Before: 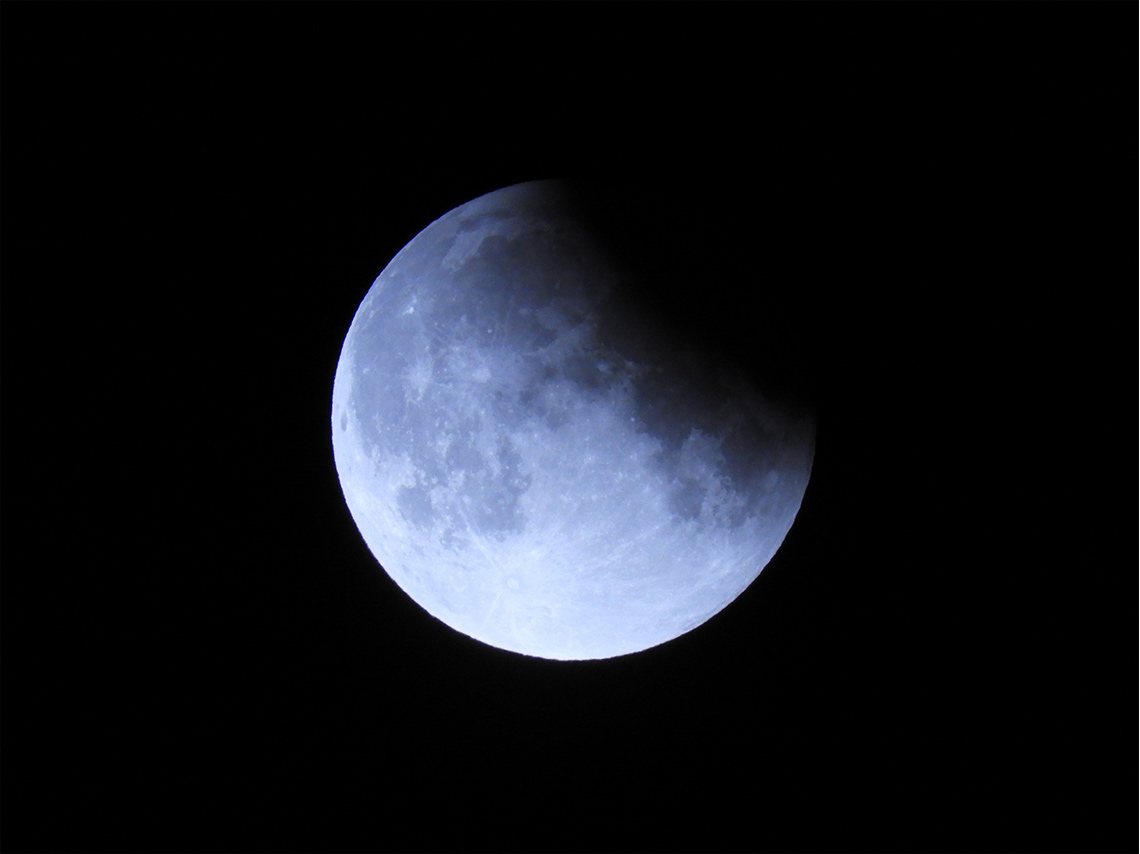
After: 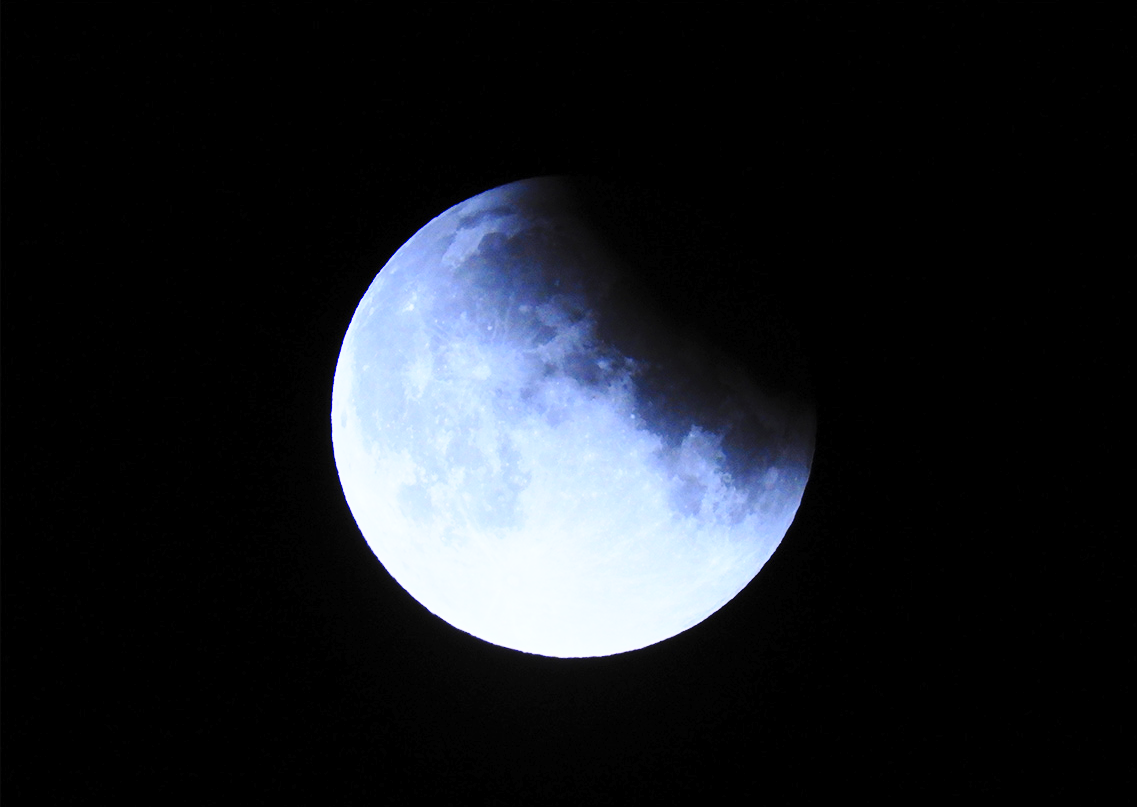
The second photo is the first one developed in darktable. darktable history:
crop: top 0.421%, right 0.262%, bottom 5.035%
tone equalizer: edges refinement/feathering 500, mask exposure compensation -1.57 EV, preserve details no
contrast brightness saturation: contrast 0.204, brightness 0.155, saturation 0.228
base curve: curves: ch0 [(0, 0) (0.028, 0.03) (0.121, 0.232) (0.46, 0.748) (0.859, 0.968) (1, 1)], preserve colors none
